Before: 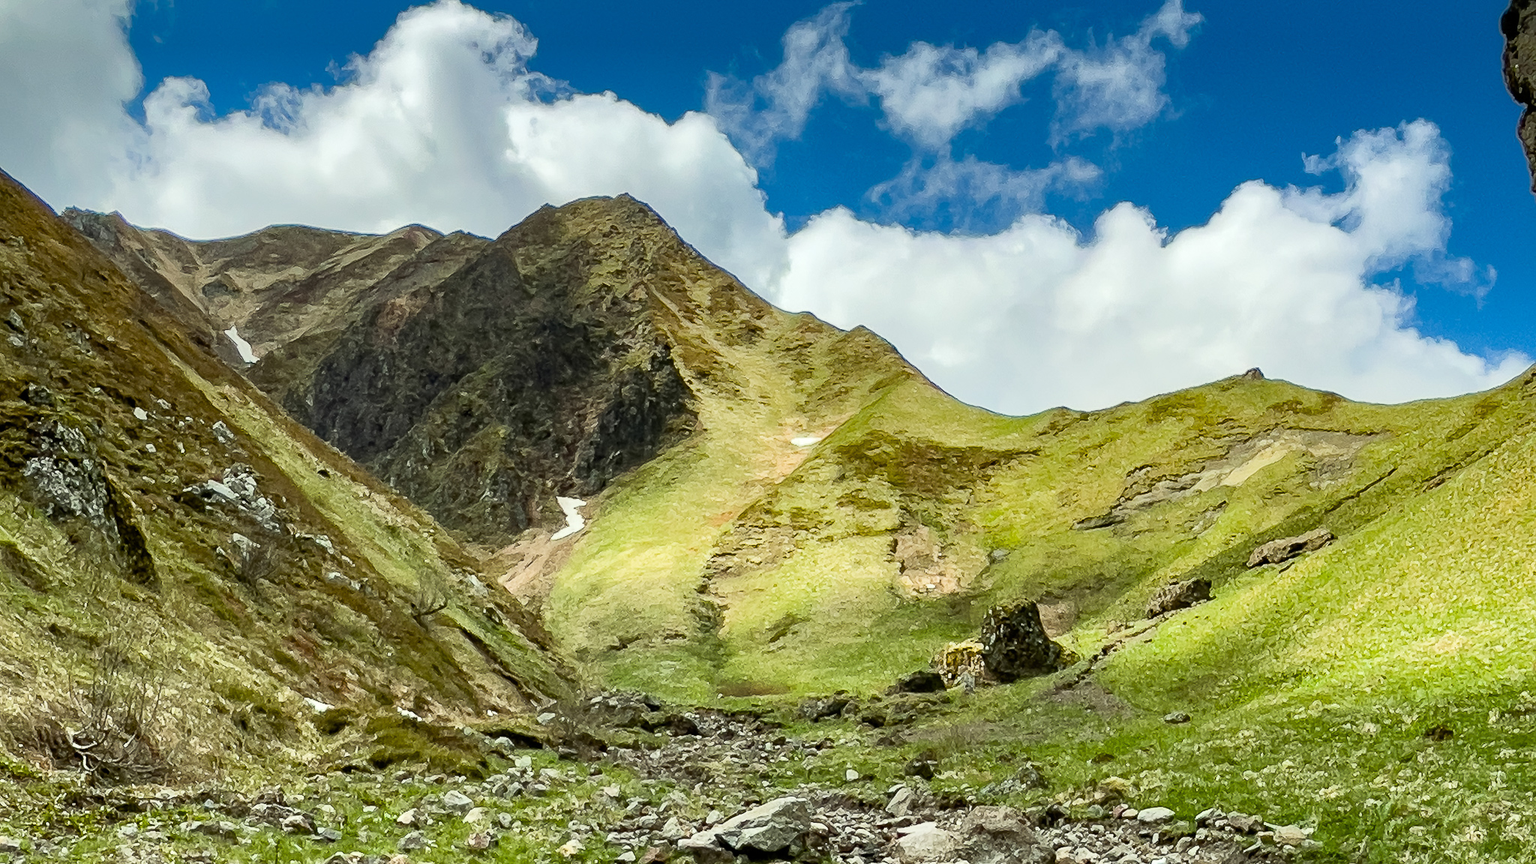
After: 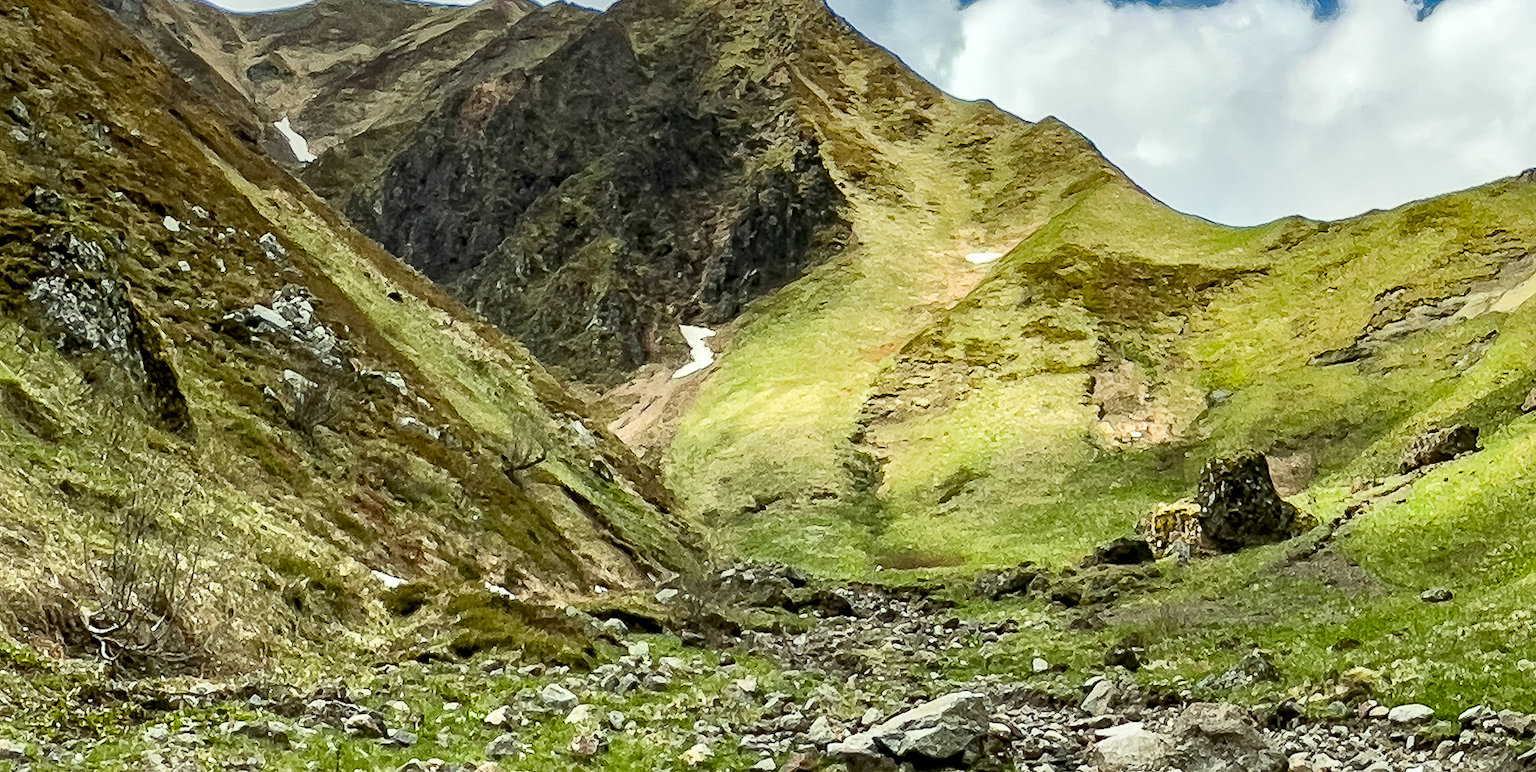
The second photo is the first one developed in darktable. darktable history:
crop: top 26.65%, right 18.02%
local contrast: mode bilateral grid, contrast 31, coarseness 25, midtone range 0.2
